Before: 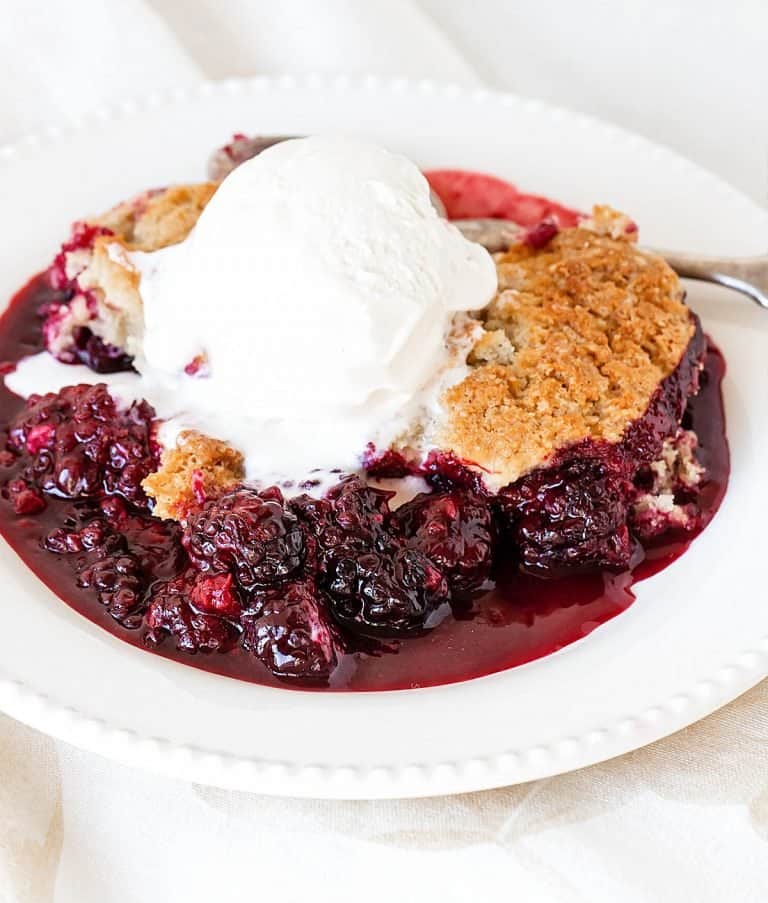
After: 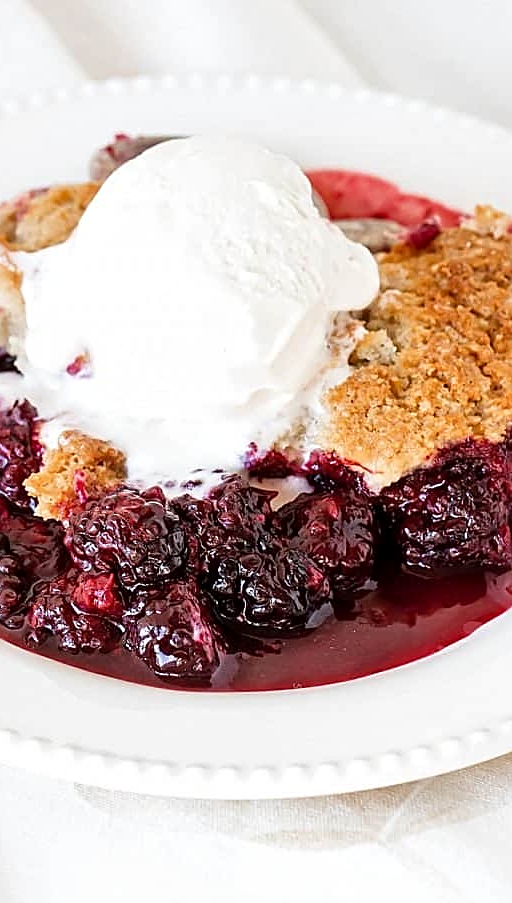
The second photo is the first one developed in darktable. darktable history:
sharpen: on, module defaults
crop and rotate: left 15.446%, right 17.836%
local contrast: mode bilateral grid, contrast 20, coarseness 50, detail 120%, midtone range 0.2
tone equalizer: on, module defaults
